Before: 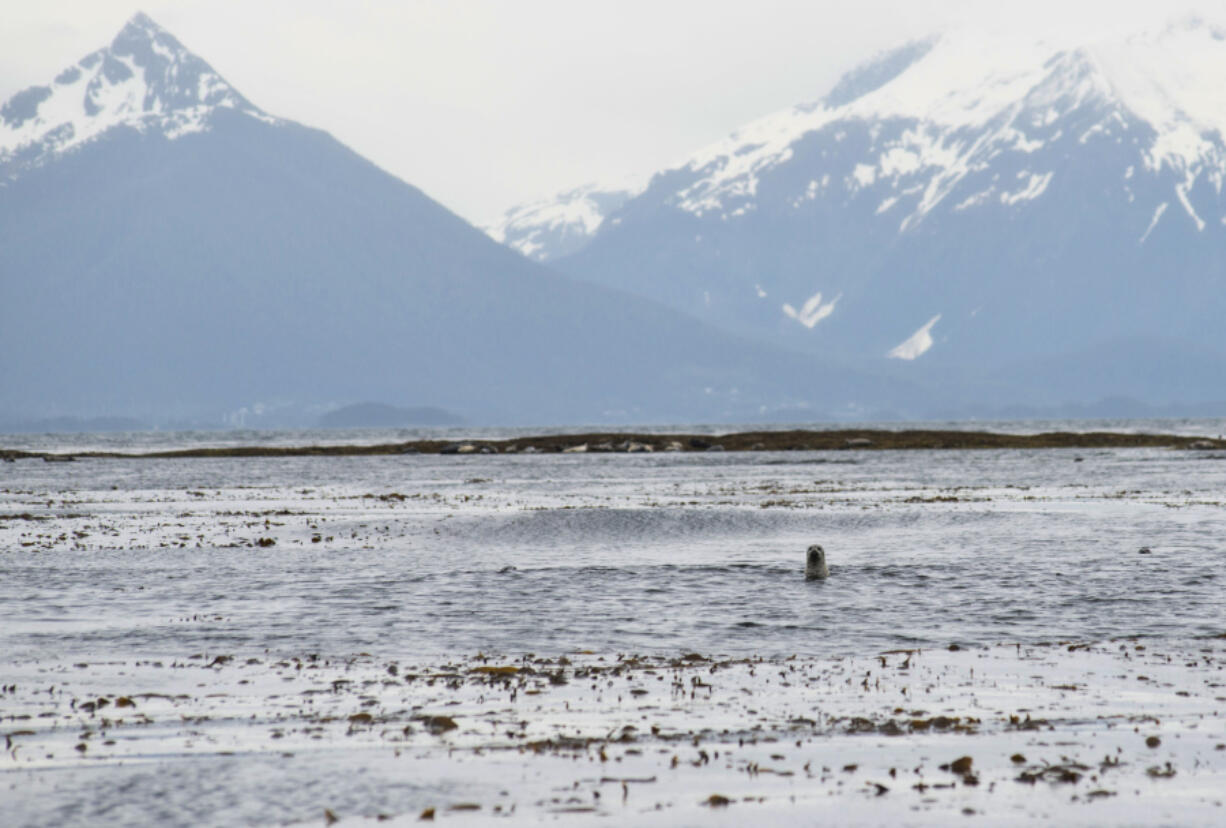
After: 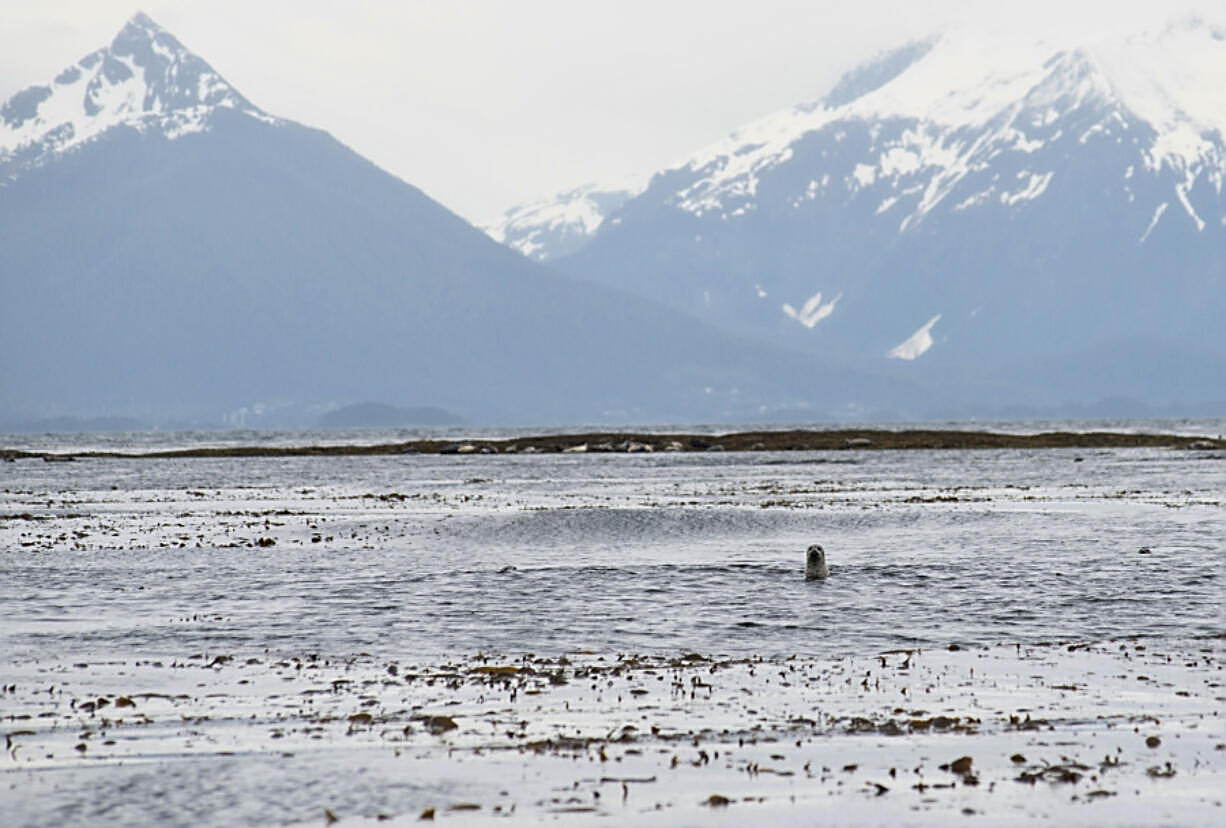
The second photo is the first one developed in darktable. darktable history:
sharpen: amount 1.004
tone equalizer: mask exposure compensation -0.499 EV
